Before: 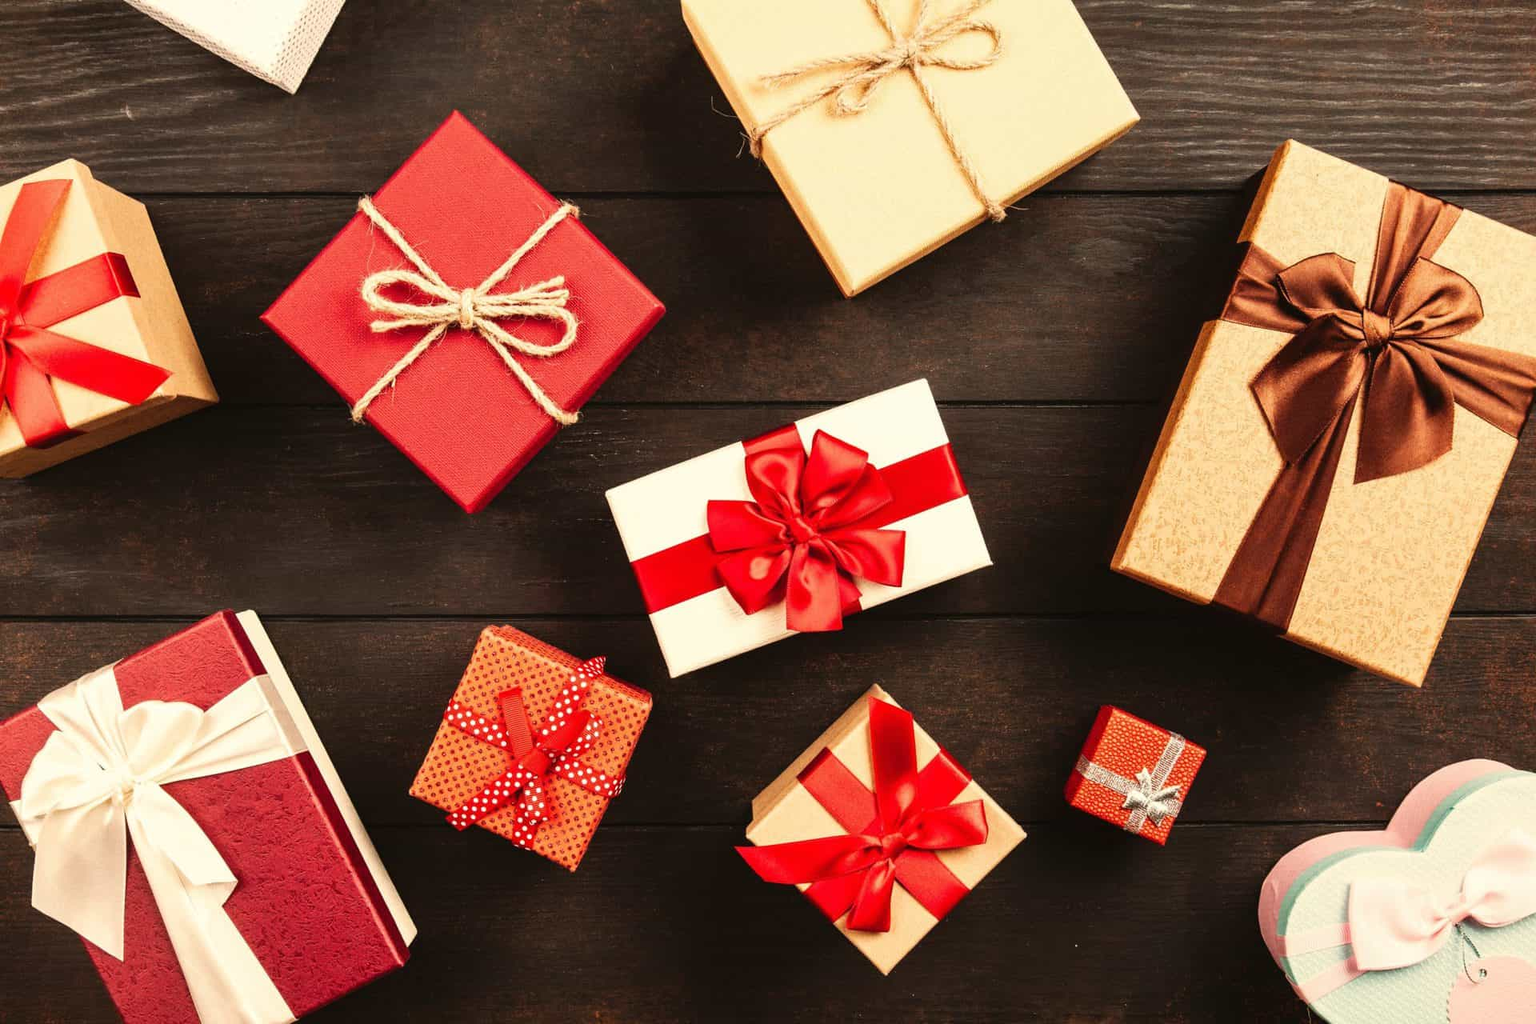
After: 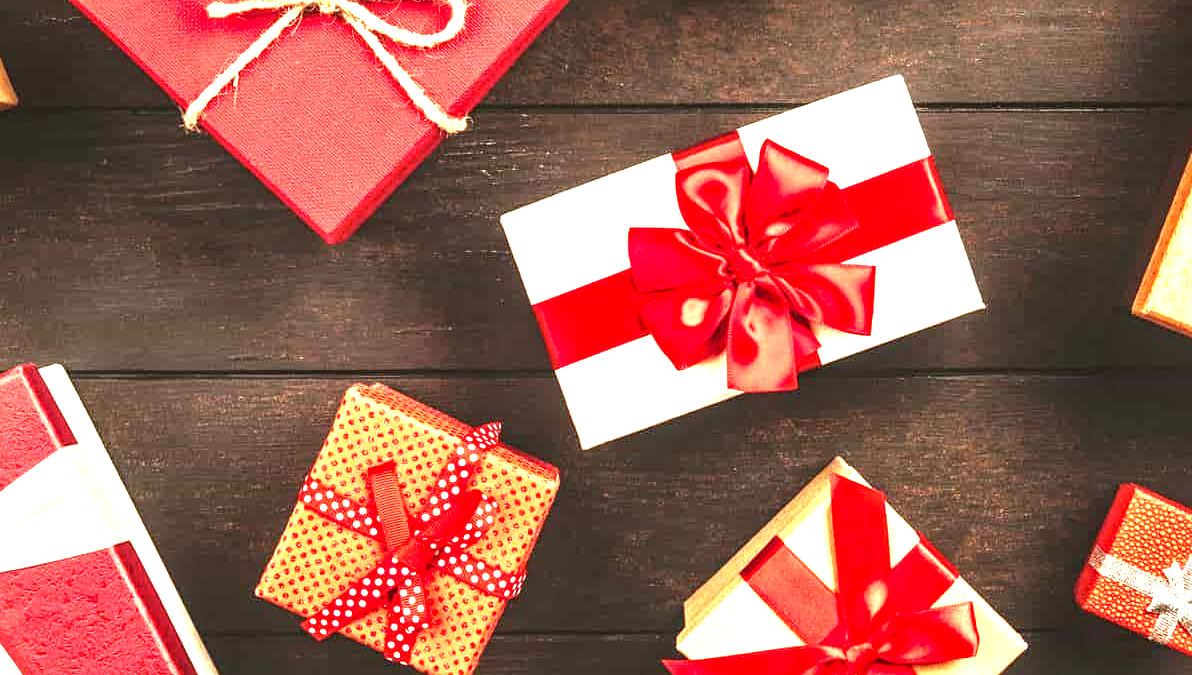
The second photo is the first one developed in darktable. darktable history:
exposure: black level correction 0, exposure 1.63 EV, compensate highlight preservation false
crop: left 13.376%, top 31.159%, right 24.535%, bottom 16.037%
sharpen: amount 0.206
local contrast: on, module defaults
